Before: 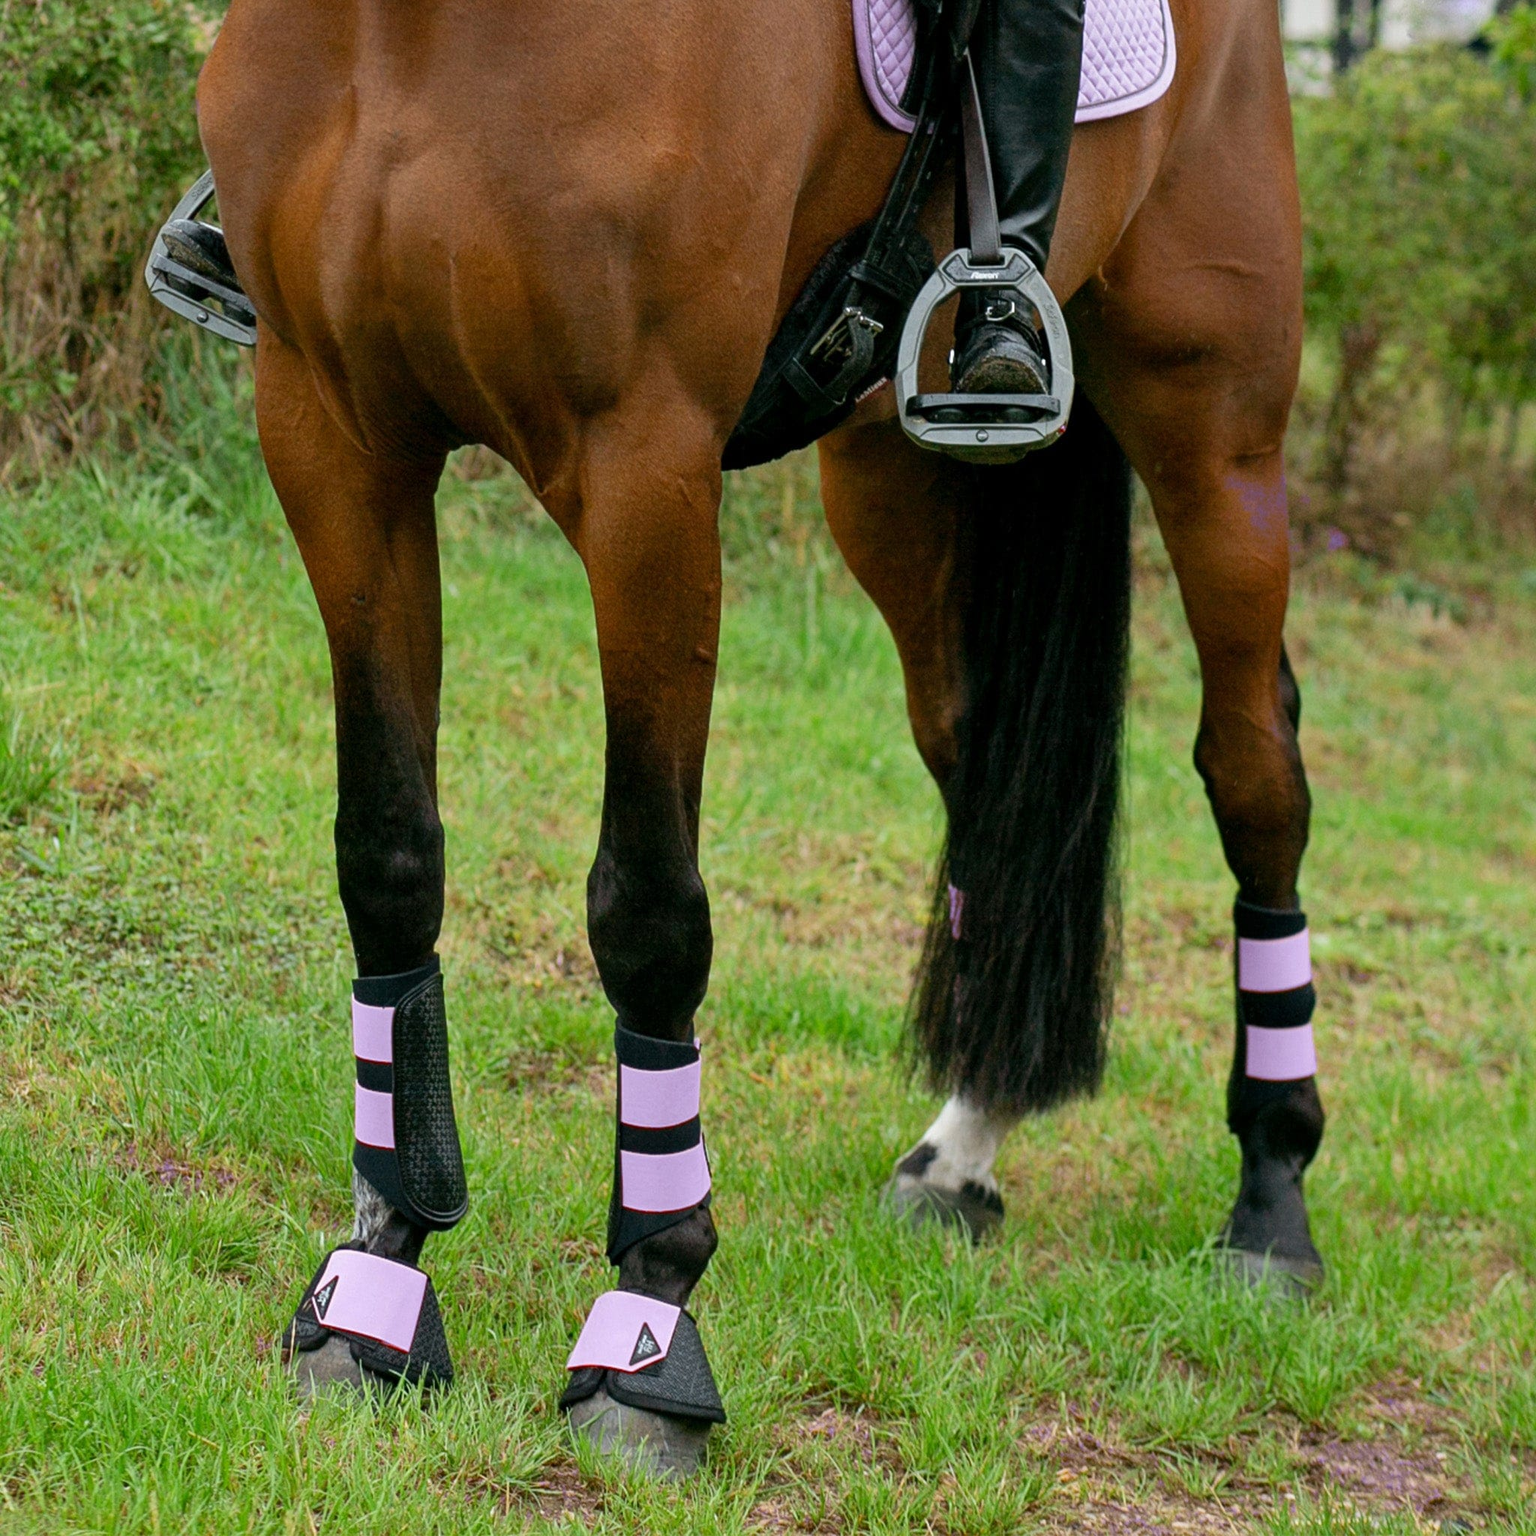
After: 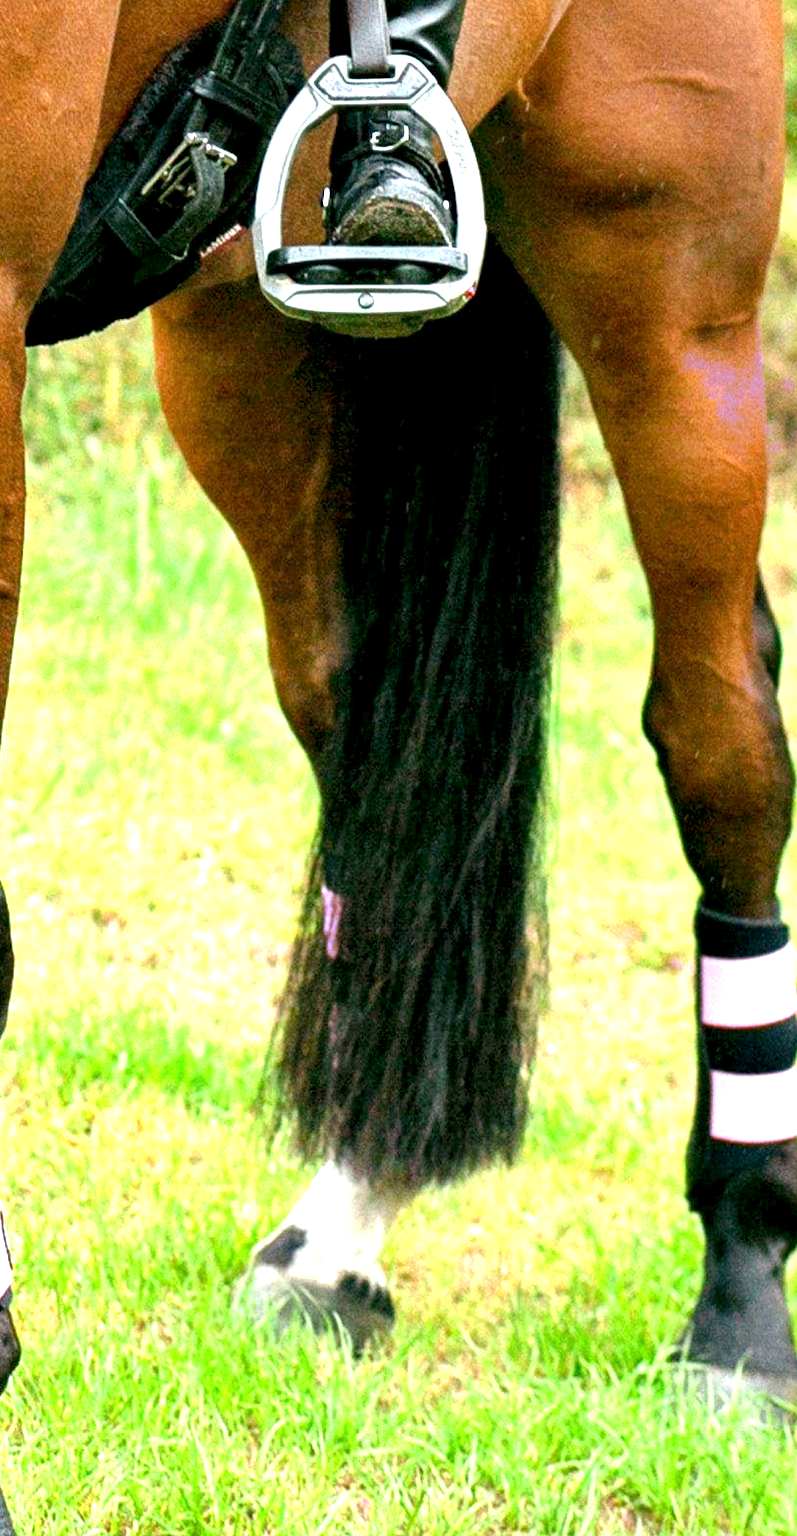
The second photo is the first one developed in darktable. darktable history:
color balance rgb: on, module defaults
exposure: black level correction 0.001, exposure 2 EV, compensate highlight preservation false
crop: left 45.721%, top 13.393%, right 14.118%, bottom 10.01%
